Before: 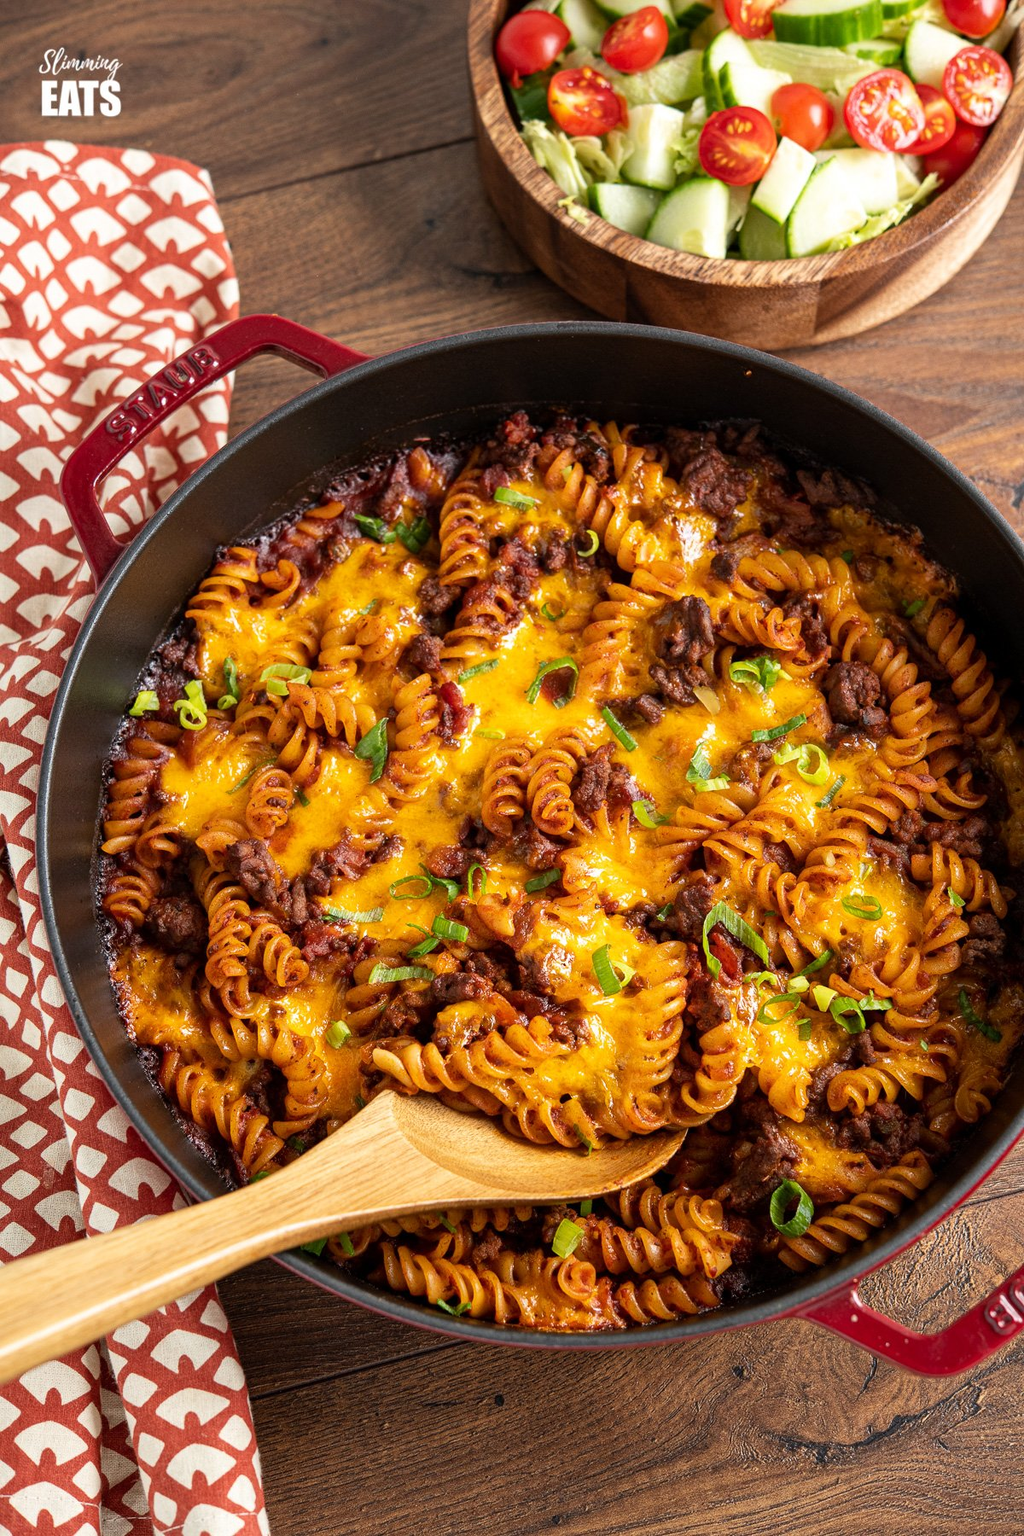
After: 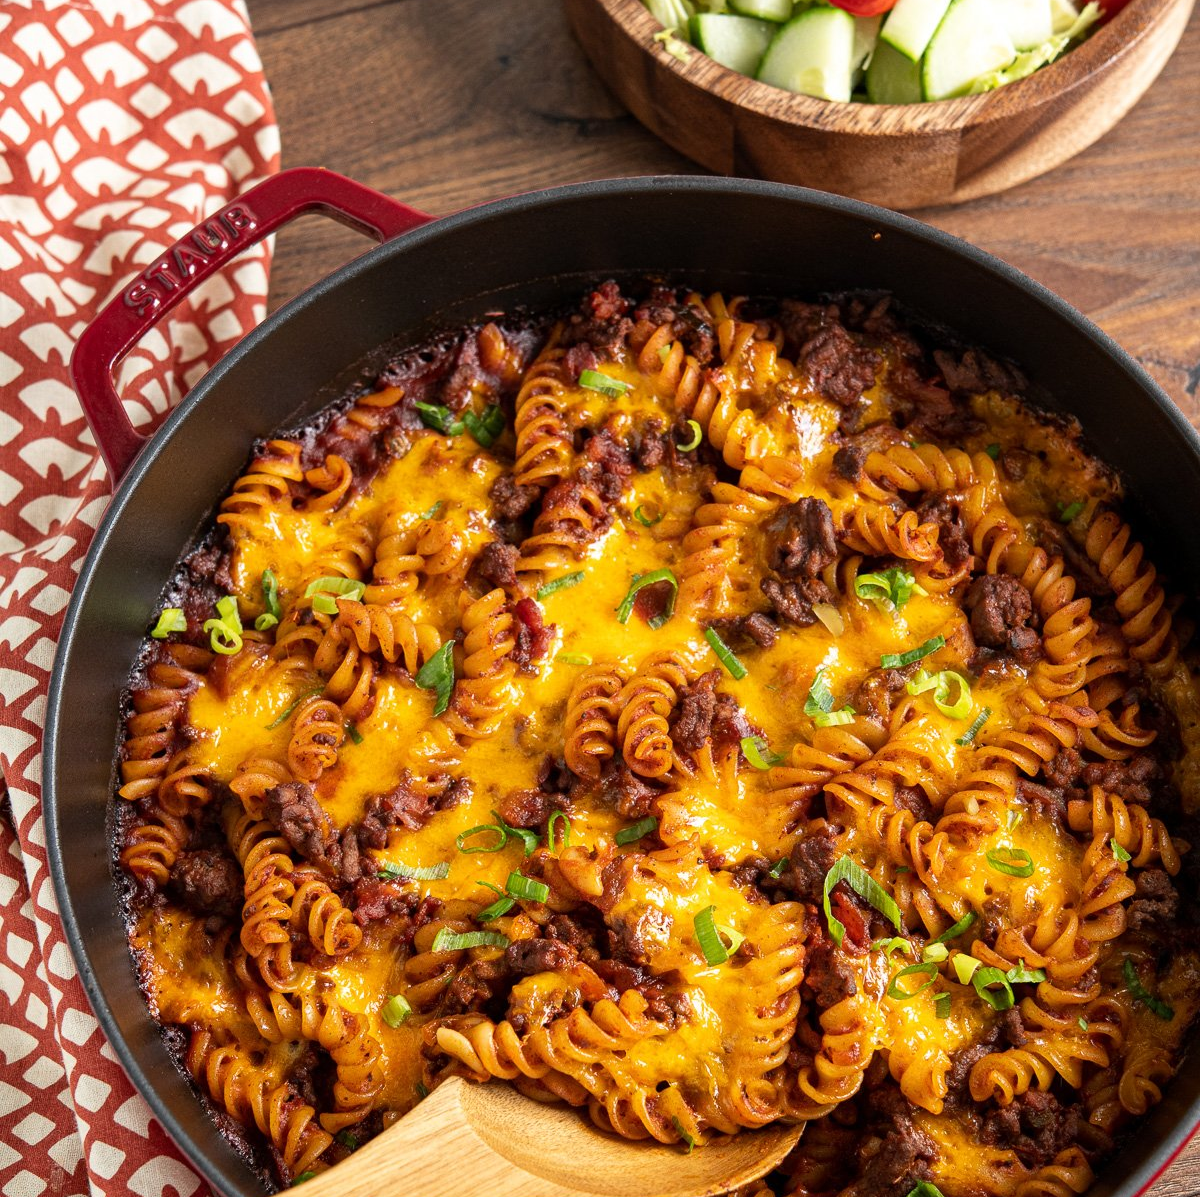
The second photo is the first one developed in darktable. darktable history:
crop: top 11.172%, bottom 22.278%
